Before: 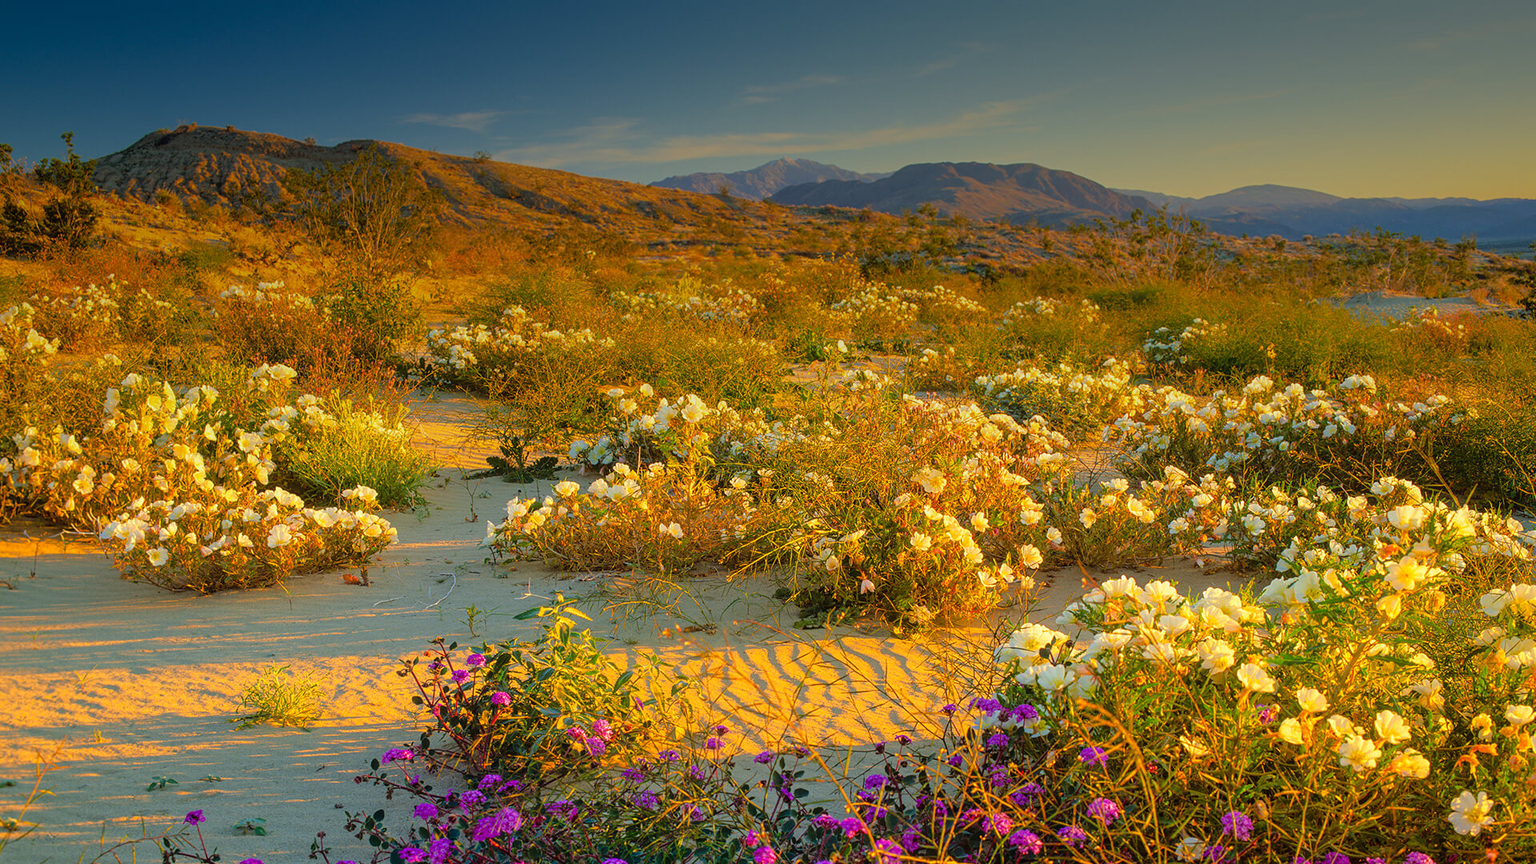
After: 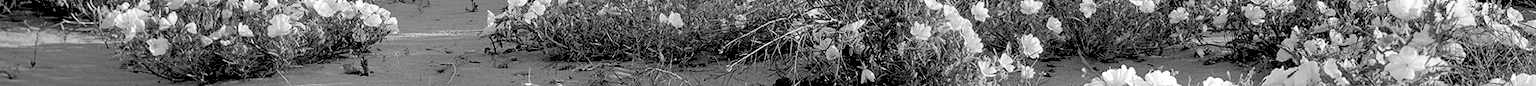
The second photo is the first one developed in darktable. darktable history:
crop and rotate: top 59.084%, bottom 30.916%
monochrome: a 26.22, b 42.67, size 0.8
exposure: black level correction 0.04, exposure 0.5 EV, compensate highlight preservation false
